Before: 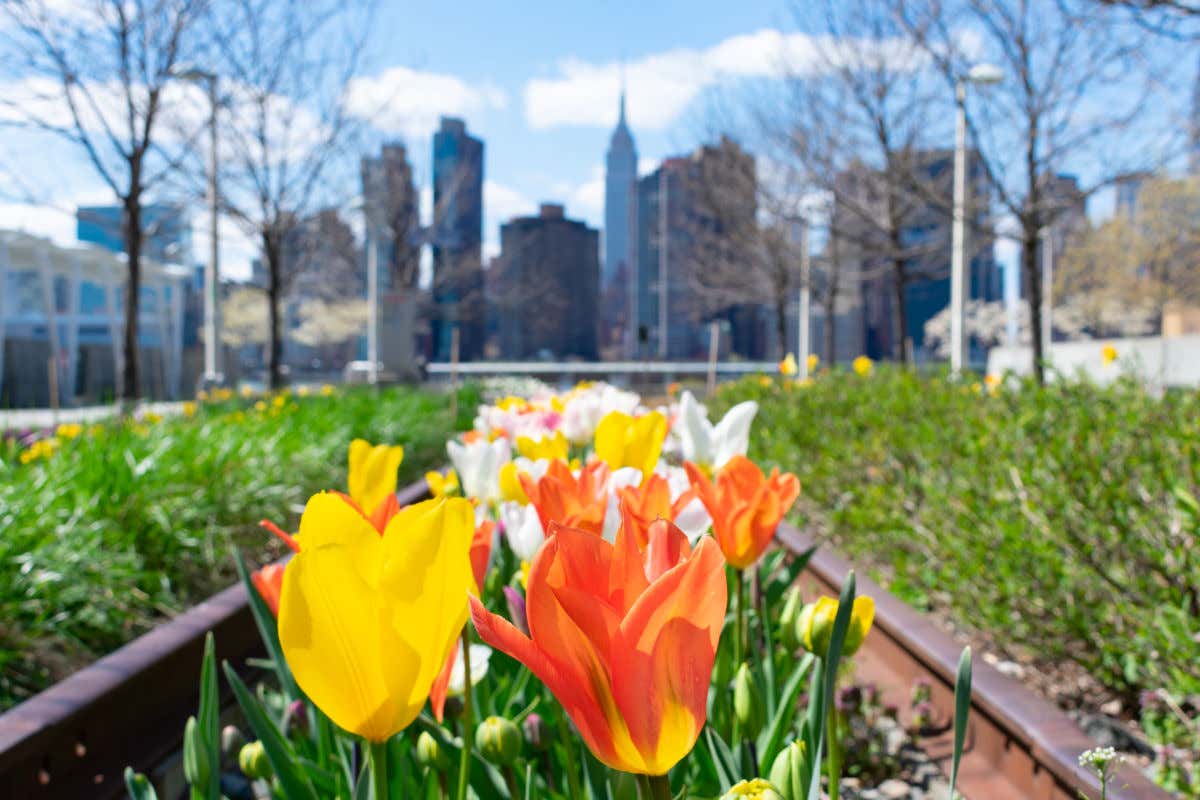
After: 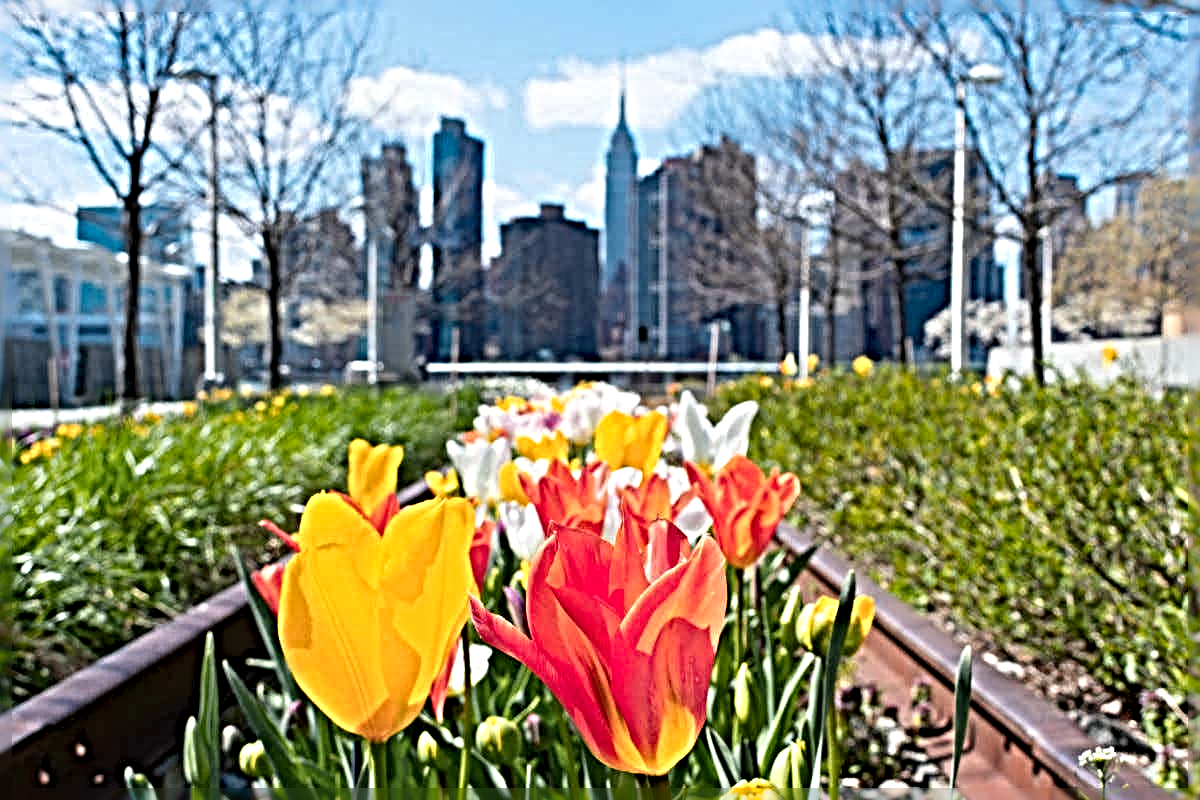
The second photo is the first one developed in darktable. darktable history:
color zones: curves: ch1 [(0.309, 0.524) (0.41, 0.329) (0.508, 0.509)]; ch2 [(0.25, 0.457) (0.75, 0.5)]
sharpen: radius 6.269, amount 1.804, threshold 0.117
